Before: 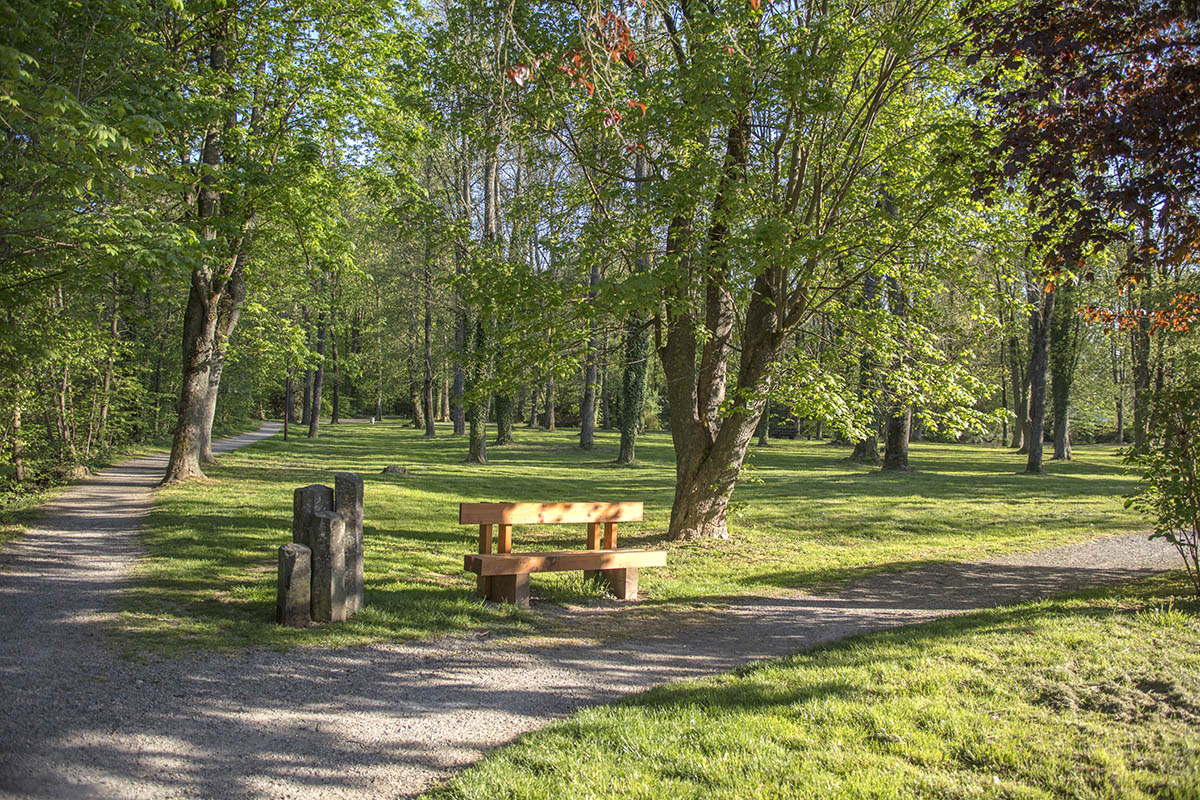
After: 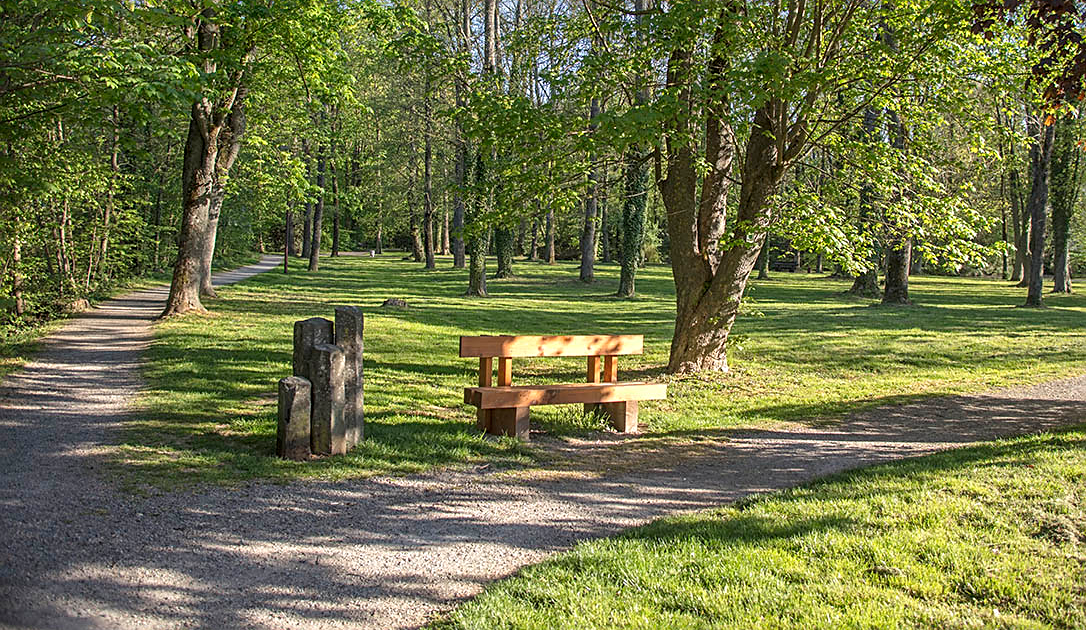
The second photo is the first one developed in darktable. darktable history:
crop: top 20.916%, right 9.437%, bottom 0.316%
sharpen: on, module defaults
